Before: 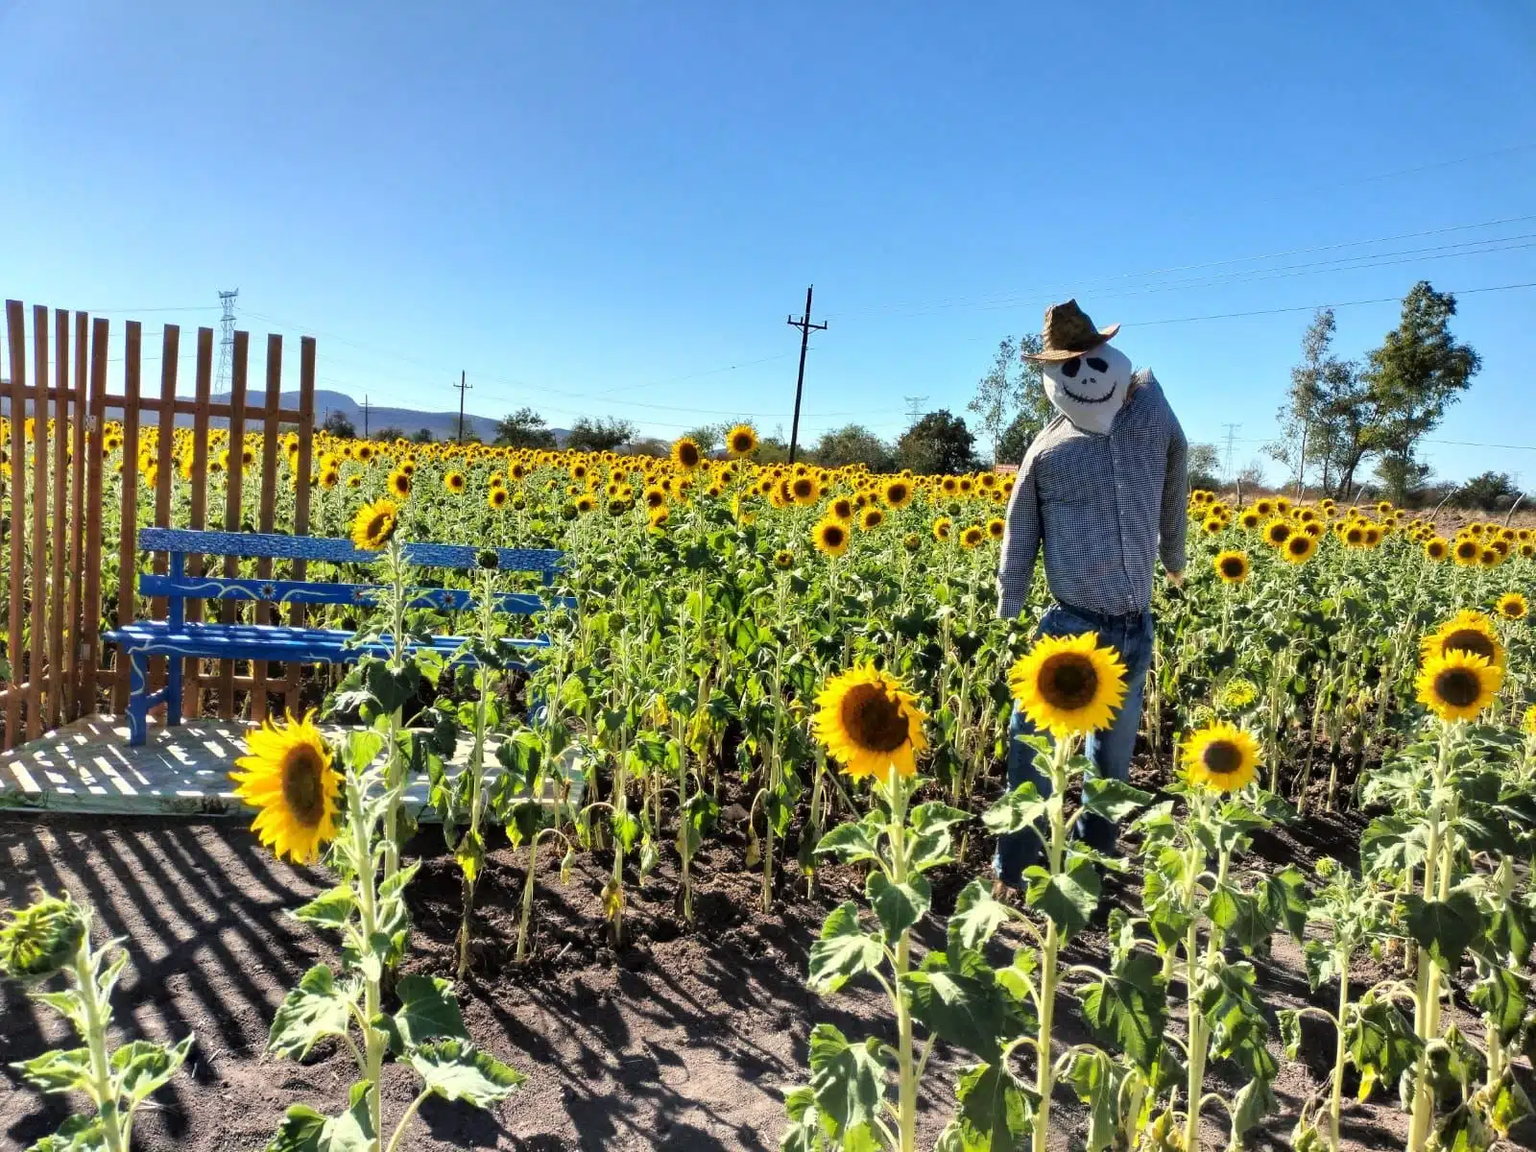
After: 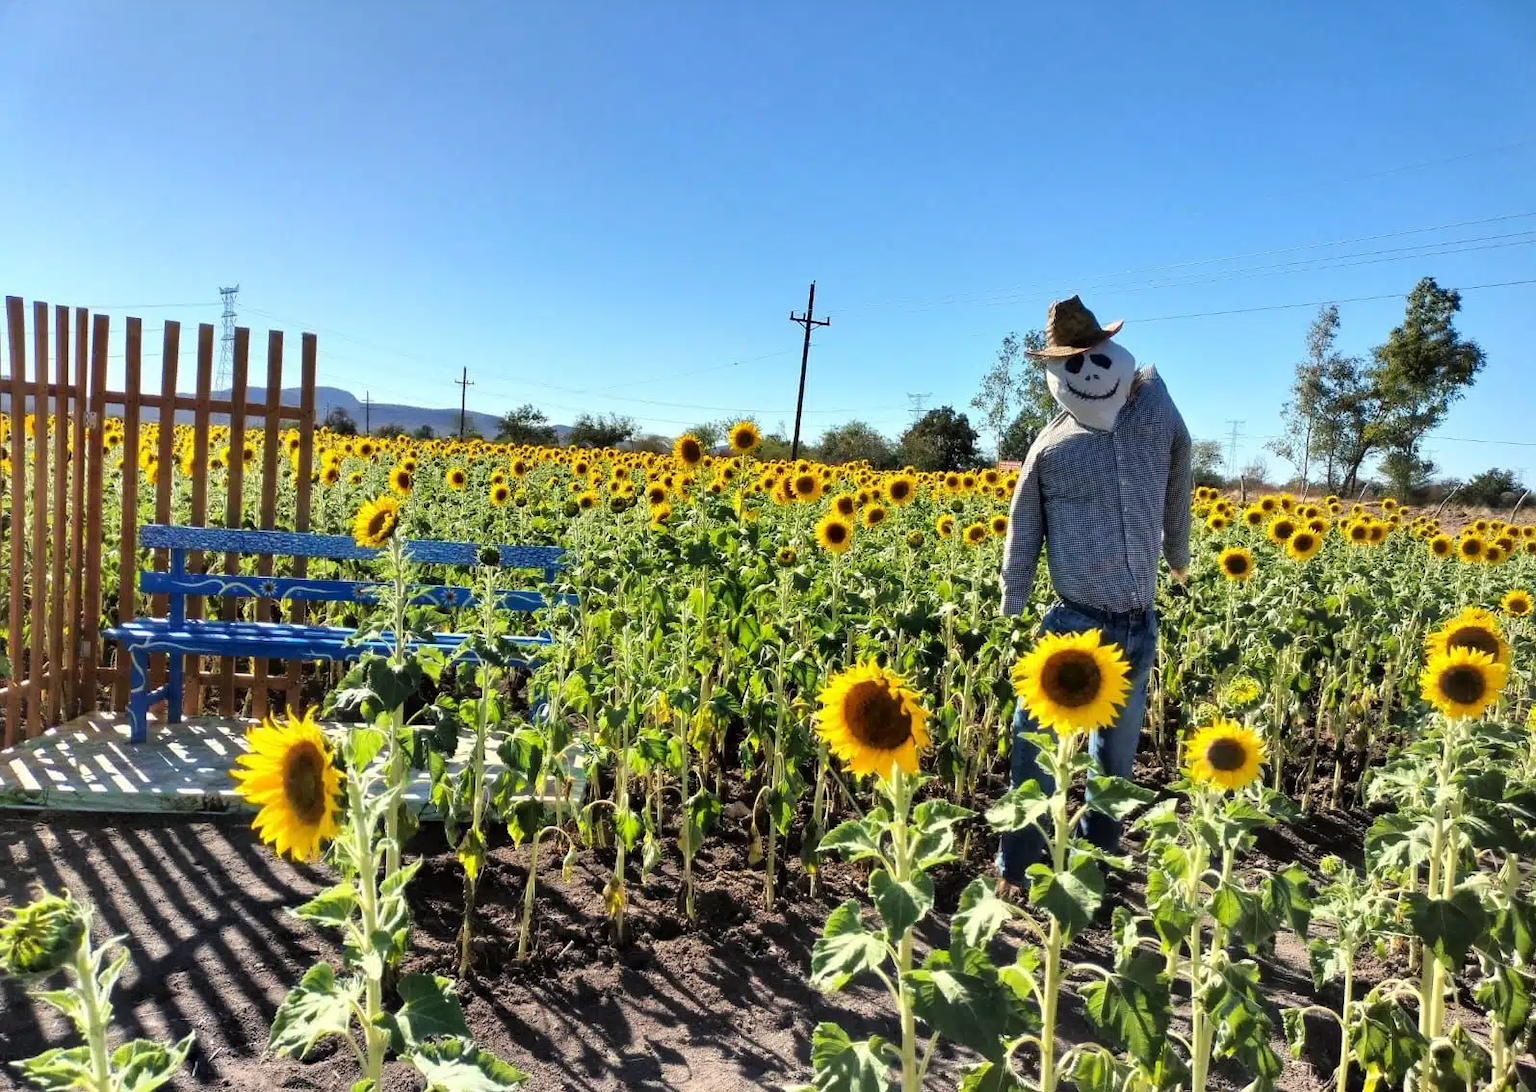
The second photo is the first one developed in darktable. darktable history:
crop: top 0.435%, right 0.264%, bottom 5.039%
